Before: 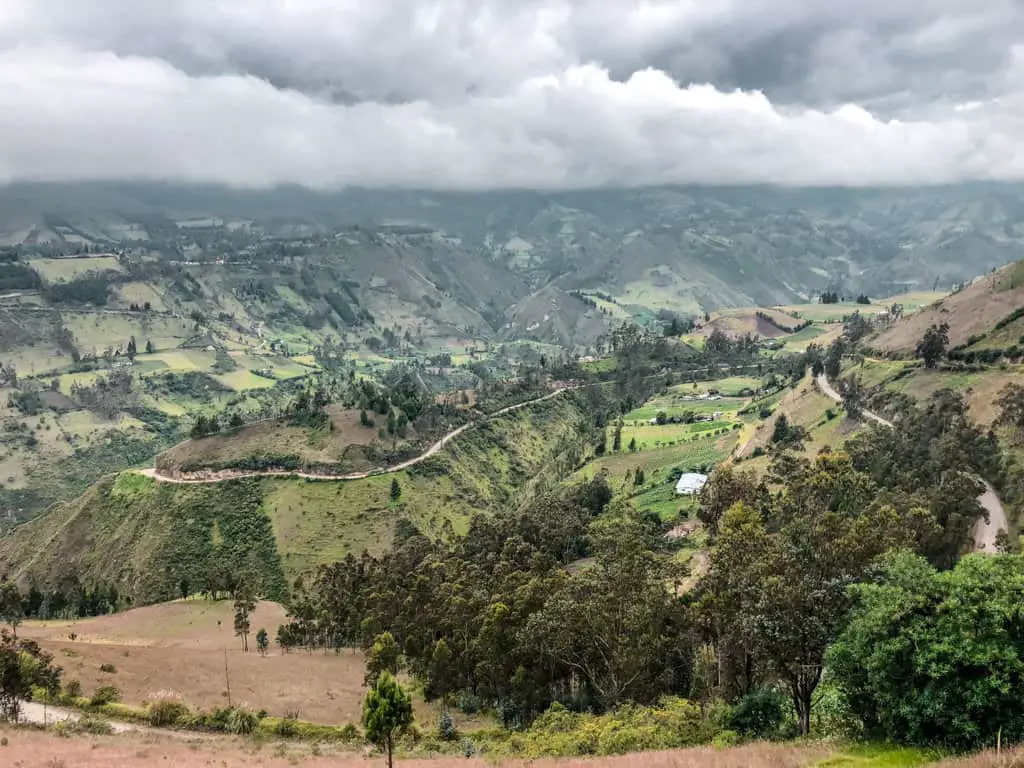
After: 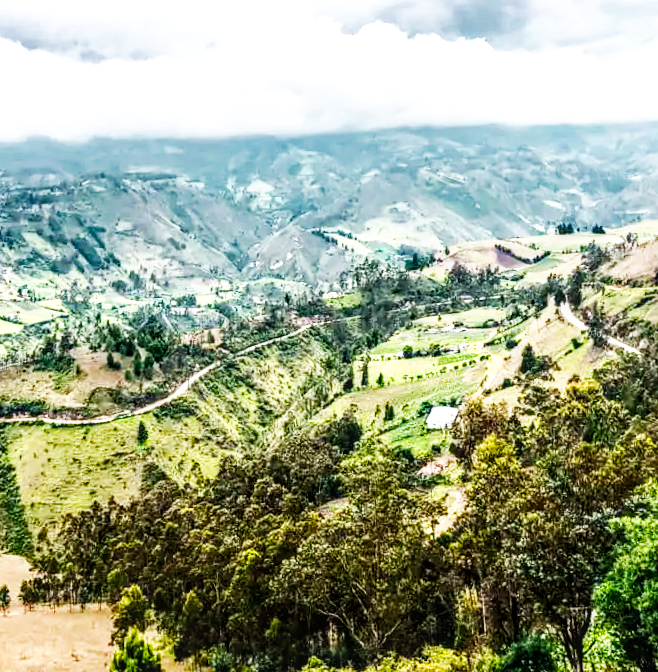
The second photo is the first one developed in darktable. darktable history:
color balance rgb: shadows lift › luminance -20%, power › hue 72.24°, highlights gain › luminance 15%, global offset › hue 171.6°, perceptual saturation grading › highlights -15%, perceptual saturation grading › shadows 25%, global vibrance 35%, contrast 10%
haze removal: compatibility mode true, adaptive false
crop and rotate: left 24.034%, top 2.838%, right 6.406%, bottom 6.299%
white balance: emerald 1
base curve: curves: ch0 [(0, 0) (0.007, 0.004) (0.027, 0.03) (0.046, 0.07) (0.207, 0.54) (0.442, 0.872) (0.673, 0.972) (1, 1)], preserve colors none
rotate and perspective: rotation -1.68°, lens shift (vertical) -0.146, crop left 0.049, crop right 0.912, crop top 0.032, crop bottom 0.96
local contrast: on, module defaults
